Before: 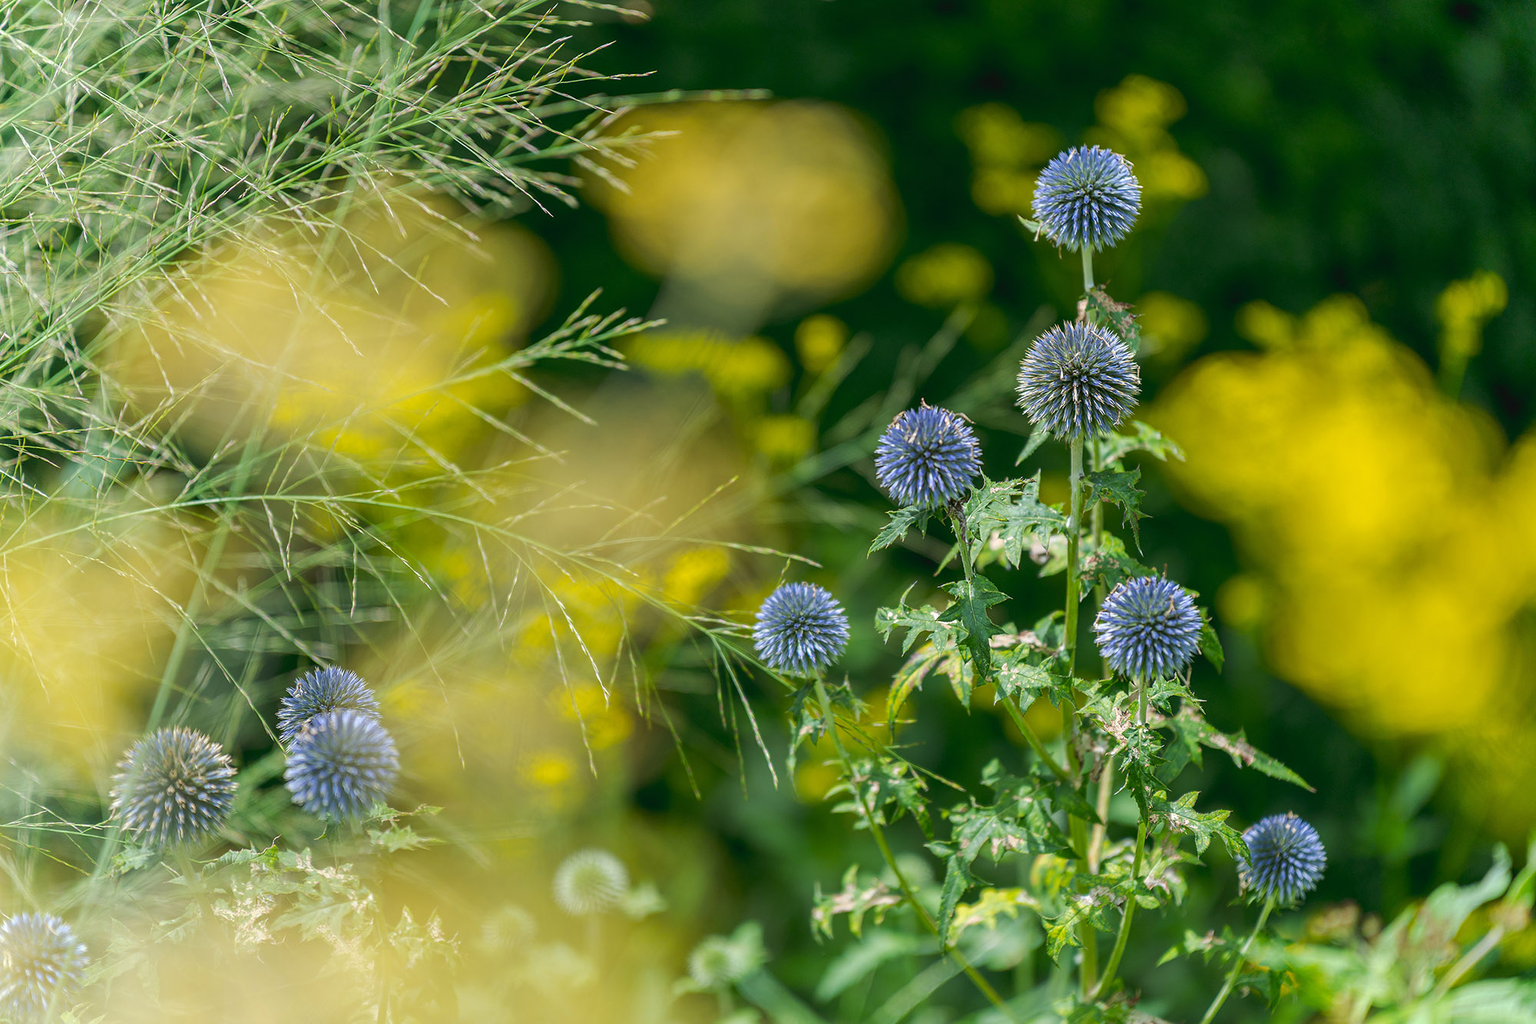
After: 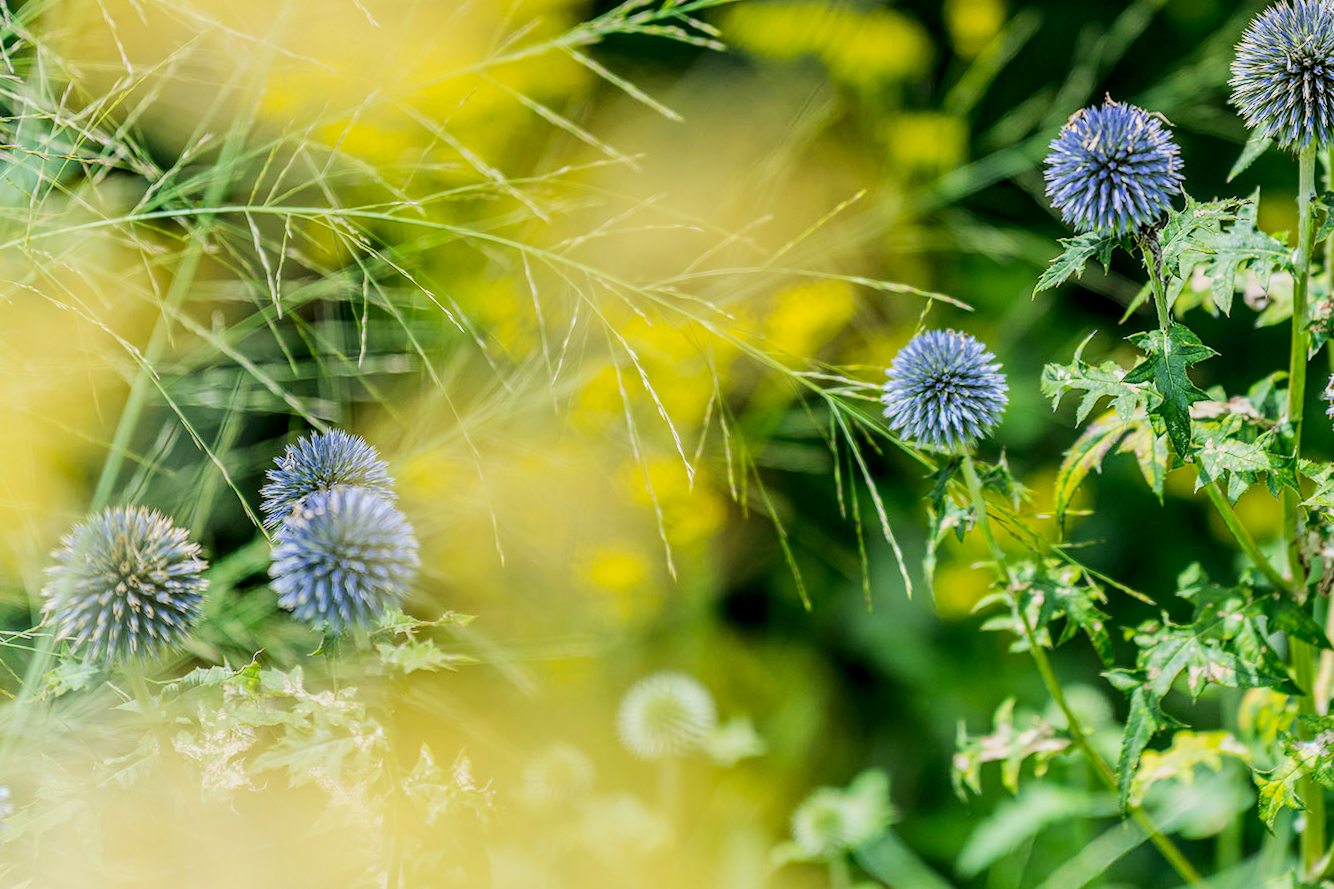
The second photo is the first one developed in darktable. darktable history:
tone curve: curves: ch0 [(0, 0) (0.004, 0.001) (0.02, 0.008) (0.218, 0.218) (0.664, 0.774) (0.832, 0.914) (1, 1)], preserve colors none
crop and rotate: angle -0.82°, left 3.85%, top 31.828%, right 27.992%
filmic rgb: black relative exposure -7.15 EV, white relative exposure 5.36 EV, hardness 3.02, color science v6 (2022)
local contrast: on, module defaults
